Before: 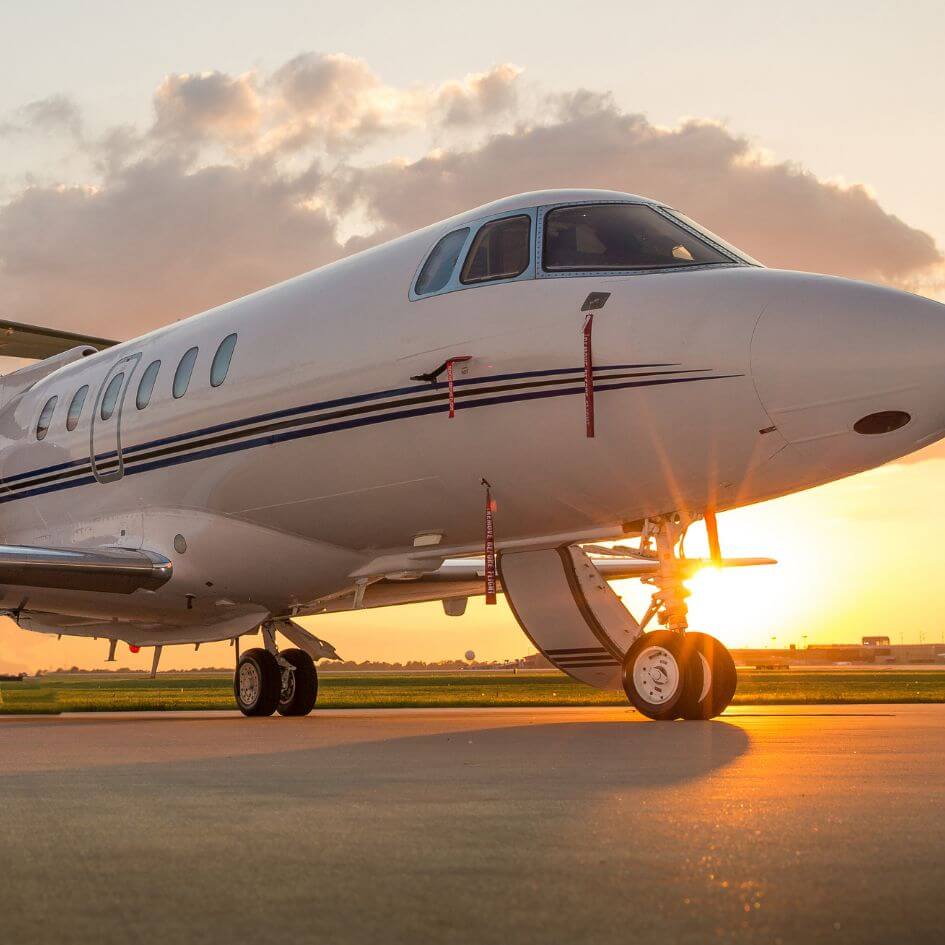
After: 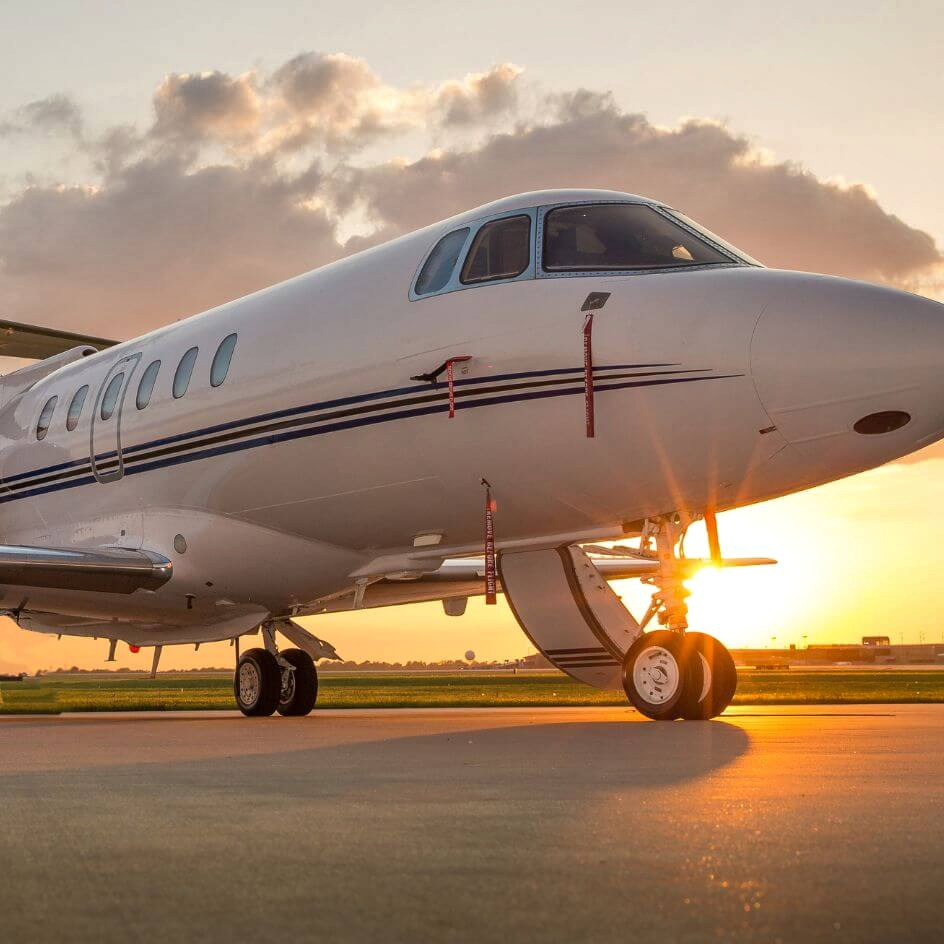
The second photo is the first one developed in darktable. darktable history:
shadows and highlights: shadows 12, white point adjustment 1.2, soften with gaussian
